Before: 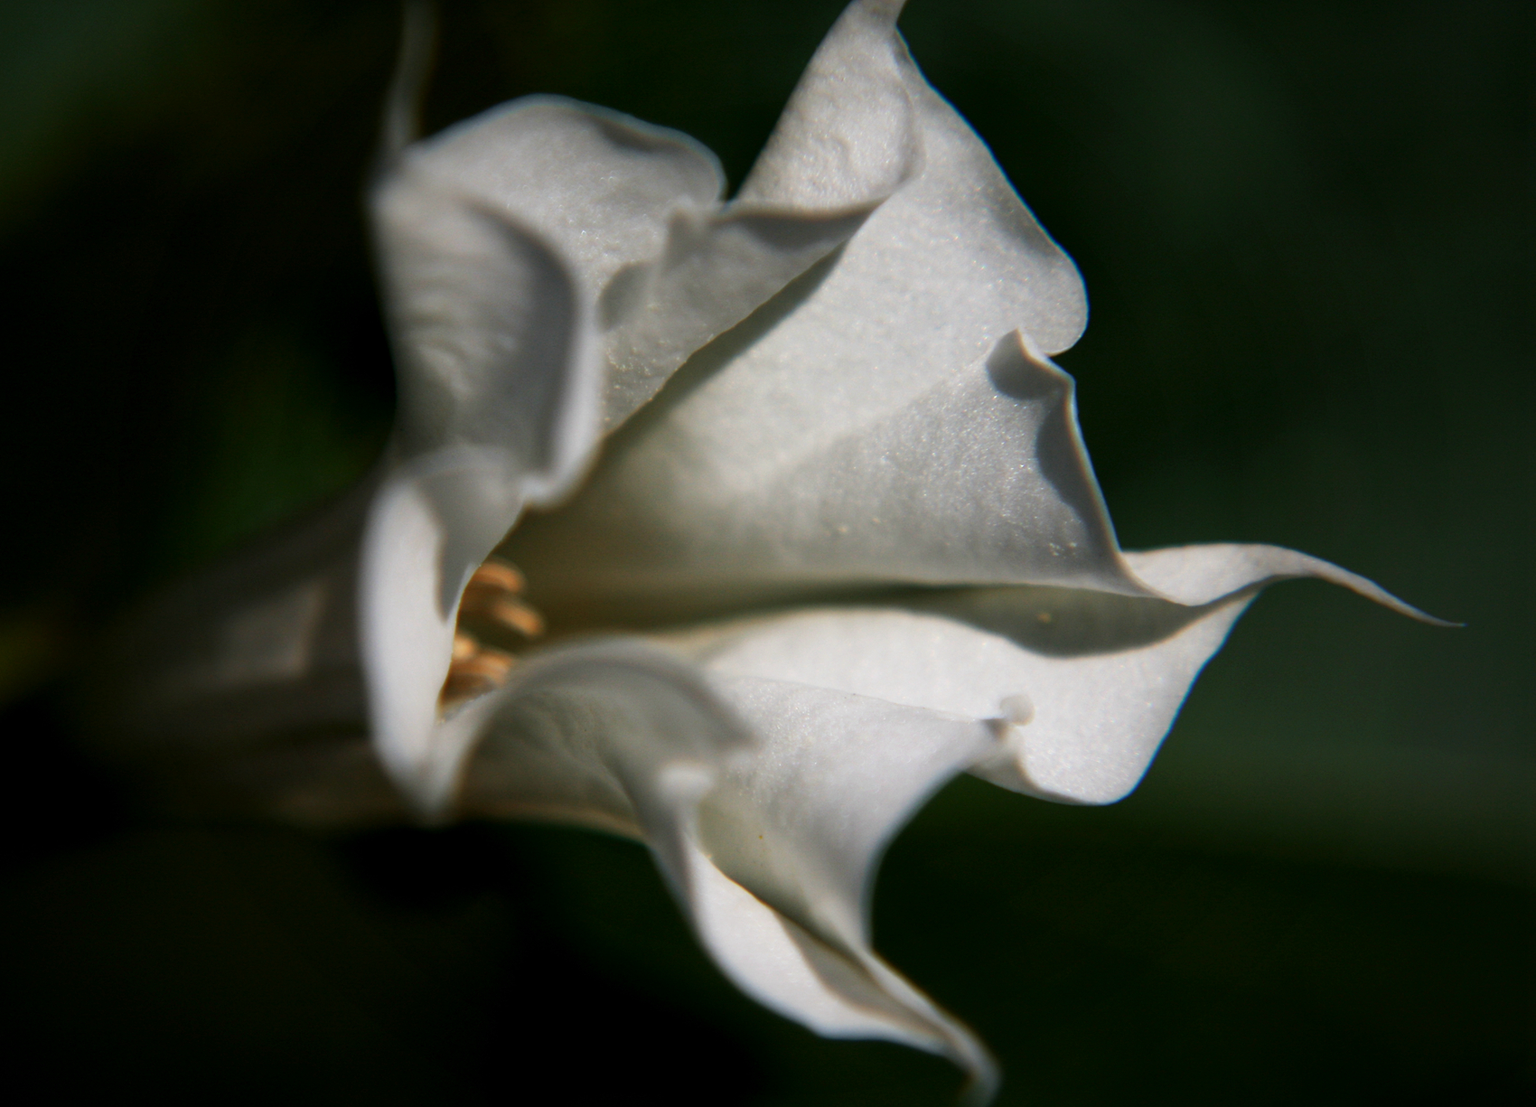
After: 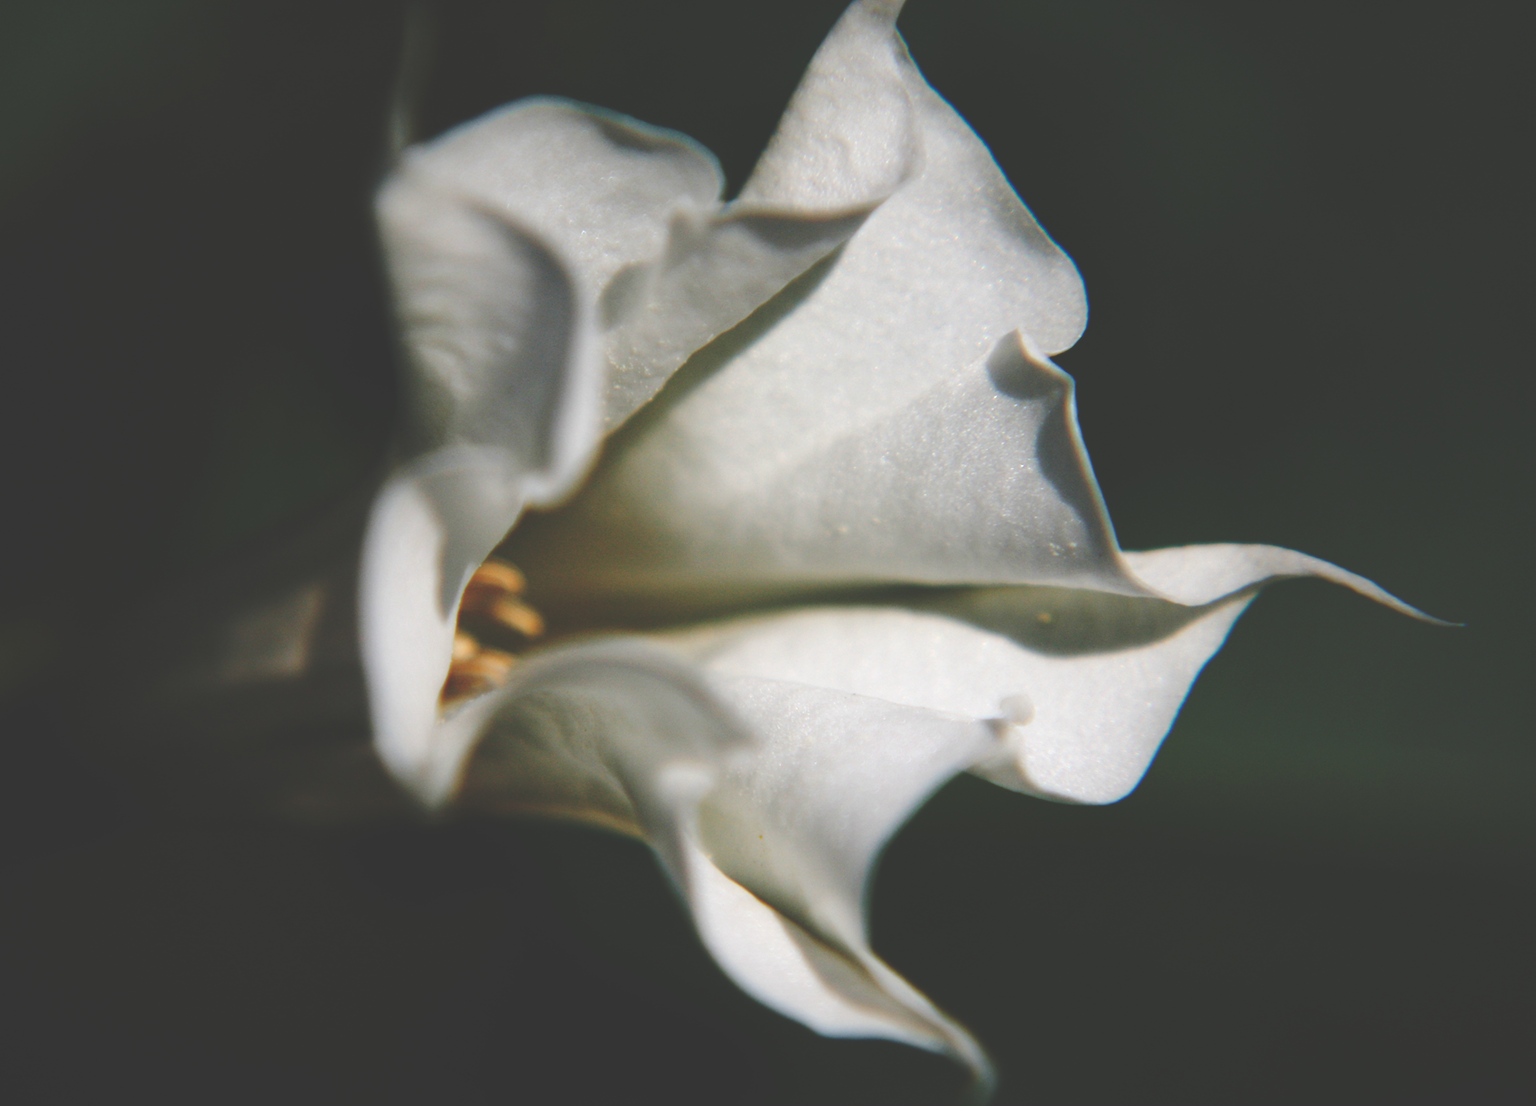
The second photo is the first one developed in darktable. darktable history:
exposure: black level correction -0.015, exposure -0.5 EV, compensate exposure bias true, compensate highlight preservation false
base curve: curves: ch0 [(0, 0.024) (0.055, 0.065) (0.121, 0.166) (0.236, 0.319) (0.693, 0.726) (1, 1)], preserve colors none
